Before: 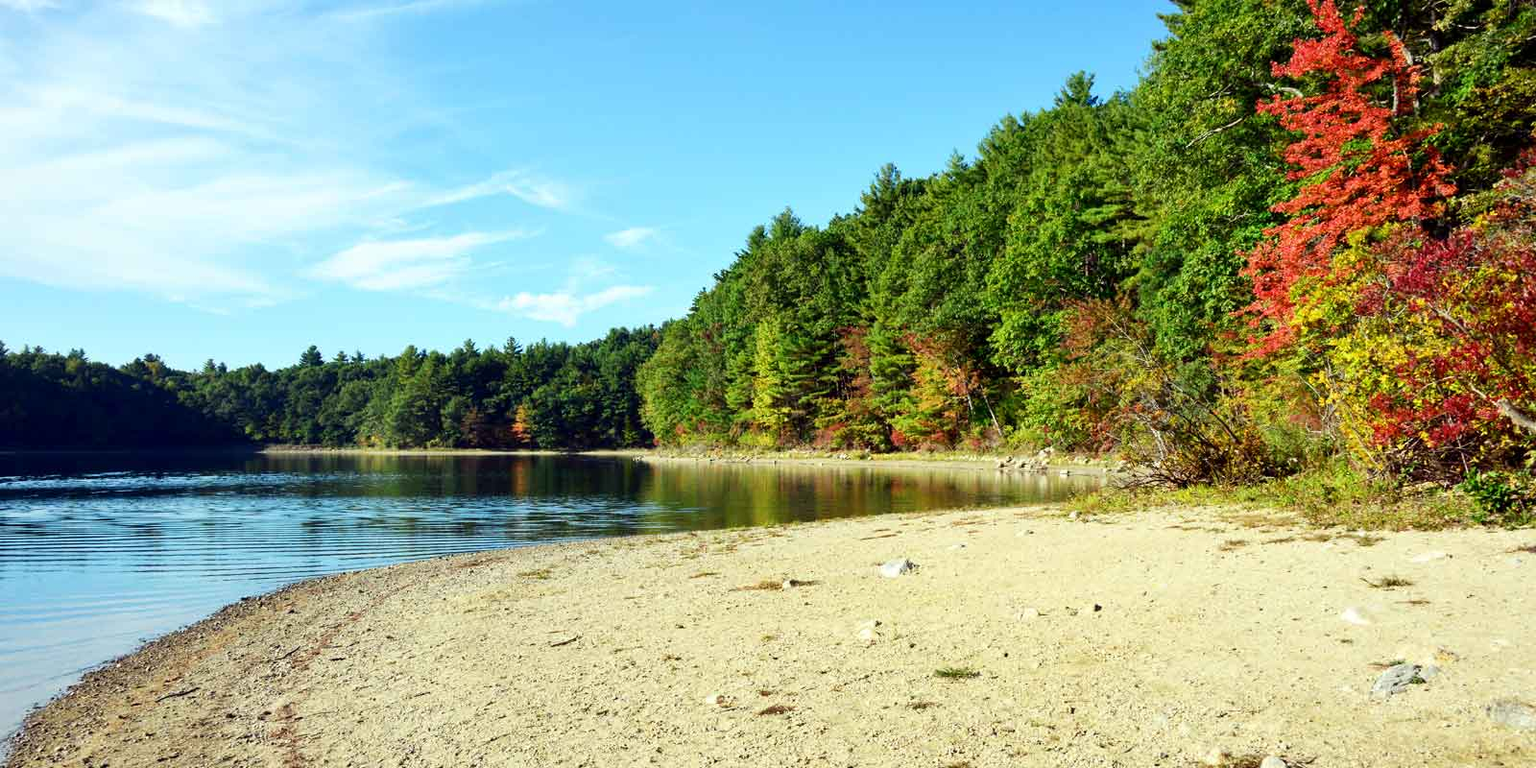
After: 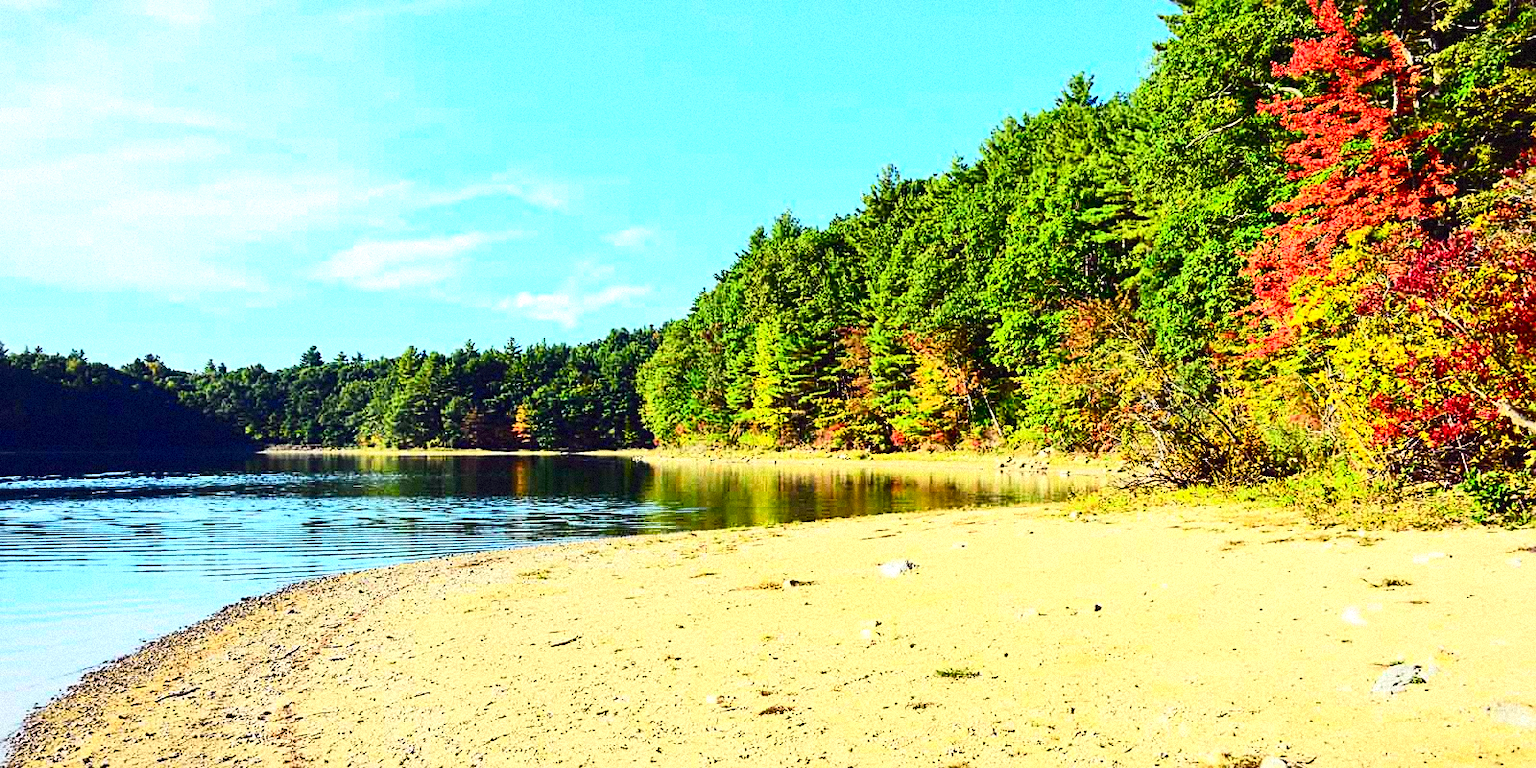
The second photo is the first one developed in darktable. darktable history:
exposure: exposure 0.6 EV, compensate highlight preservation false
sharpen: on, module defaults
tone curve: curves: ch0 [(0, 0.031) (0.145, 0.106) (0.319, 0.269) (0.495, 0.544) (0.707, 0.833) (0.859, 0.931) (1, 0.967)]; ch1 [(0, 0) (0.279, 0.218) (0.424, 0.411) (0.495, 0.504) (0.538, 0.55) (0.578, 0.595) (0.707, 0.778) (1, 1)]; ch2 [(0, 0) (0.125, 0.089) (0.353, 0.329) (0.436, 0.432) (0.552, 0.554) (0.615, 0.674) (1, 1)], color space Lab, independent channels, preserve colors none
grain: mid-tones bias 0%
